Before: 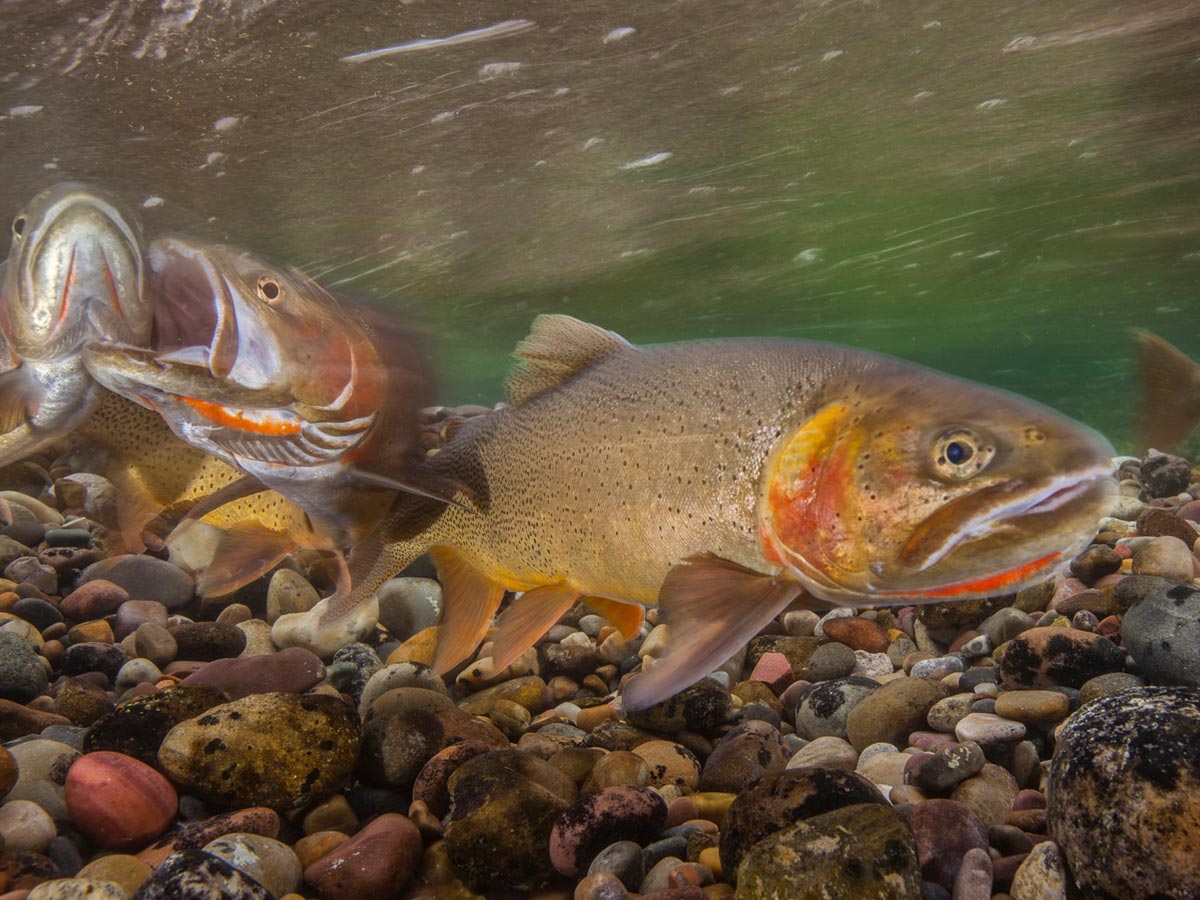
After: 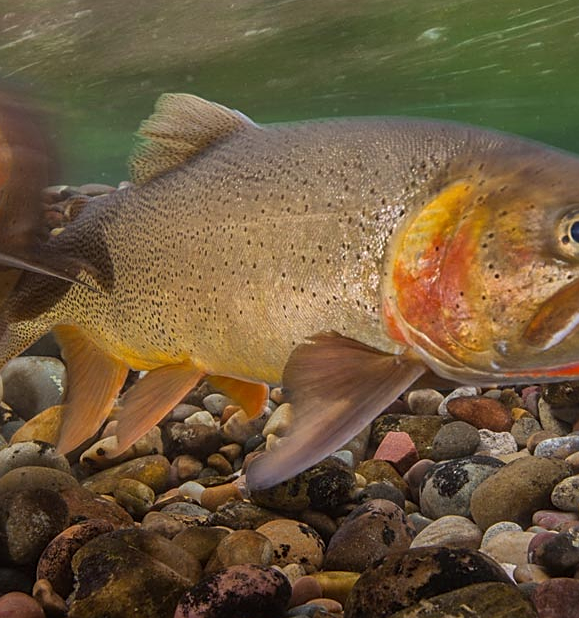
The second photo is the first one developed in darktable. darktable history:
sharpen: on, module defaults
crop: left 31.379%, top 24.658%, right 20.326%, bottom 6.628%
